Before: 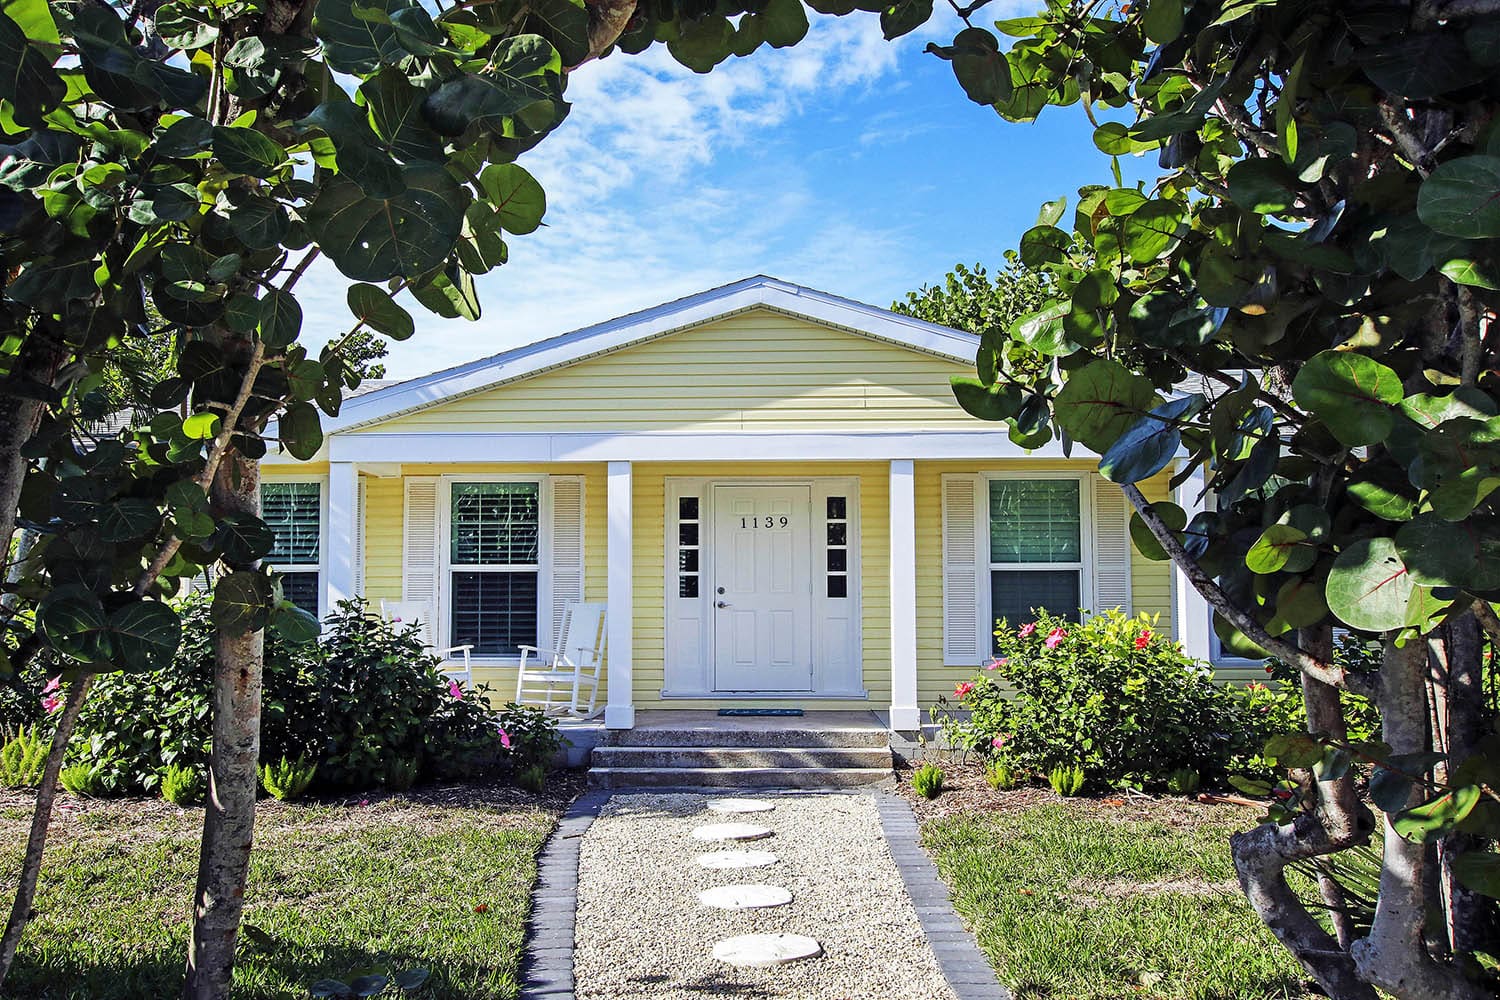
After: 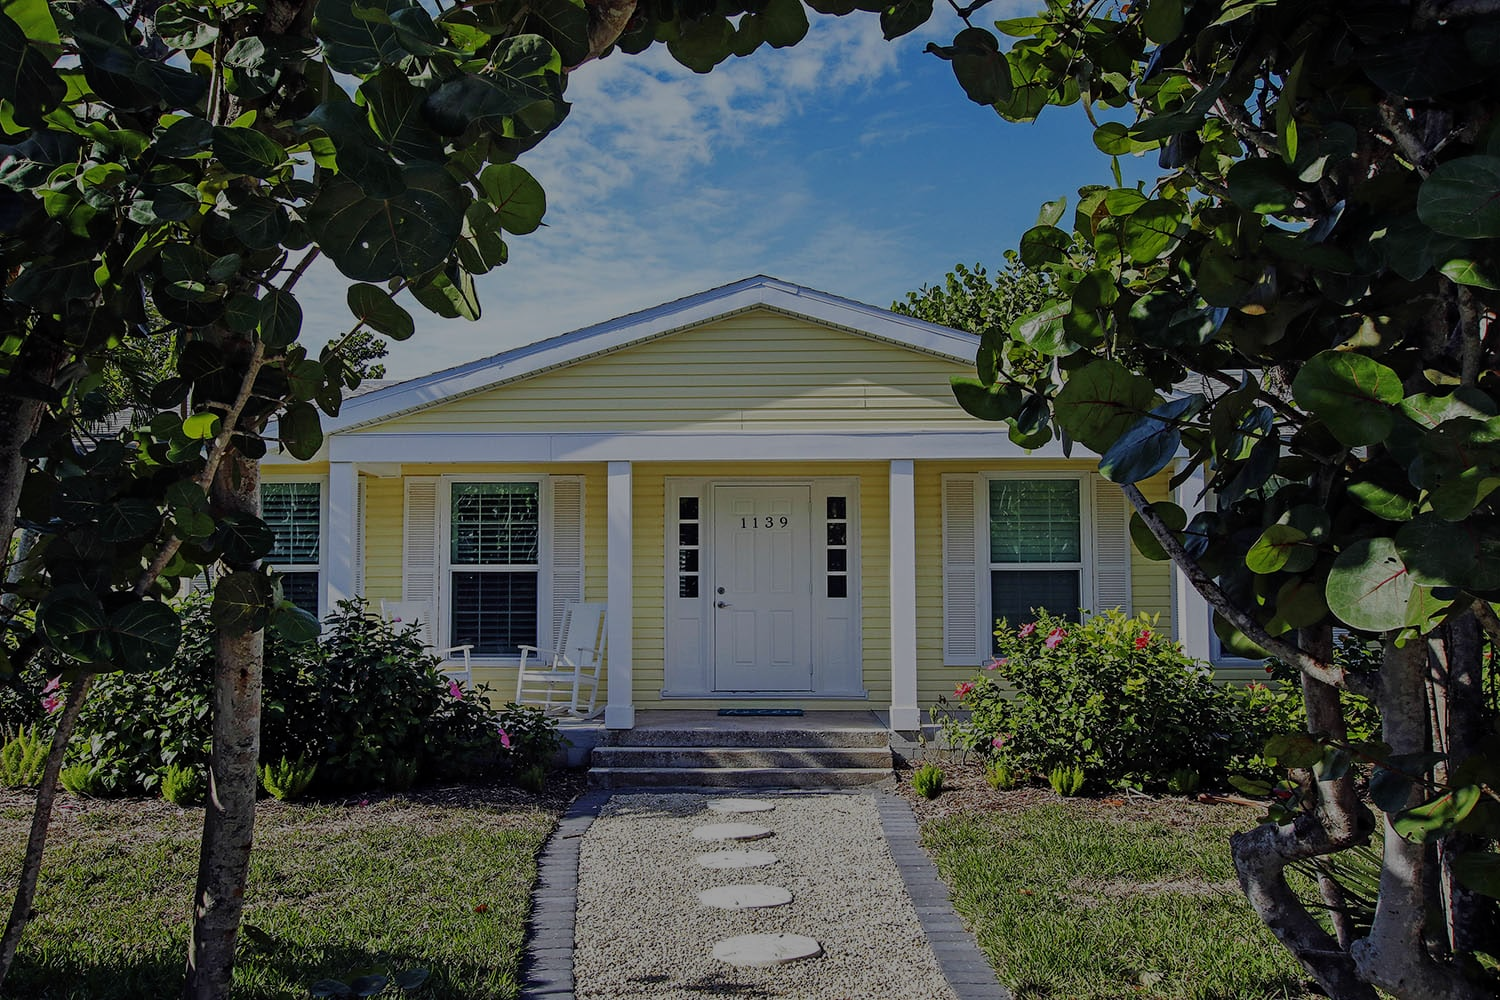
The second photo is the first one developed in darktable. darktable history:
exposure: exposure -1.468 EV, compensate highlight preservation false
